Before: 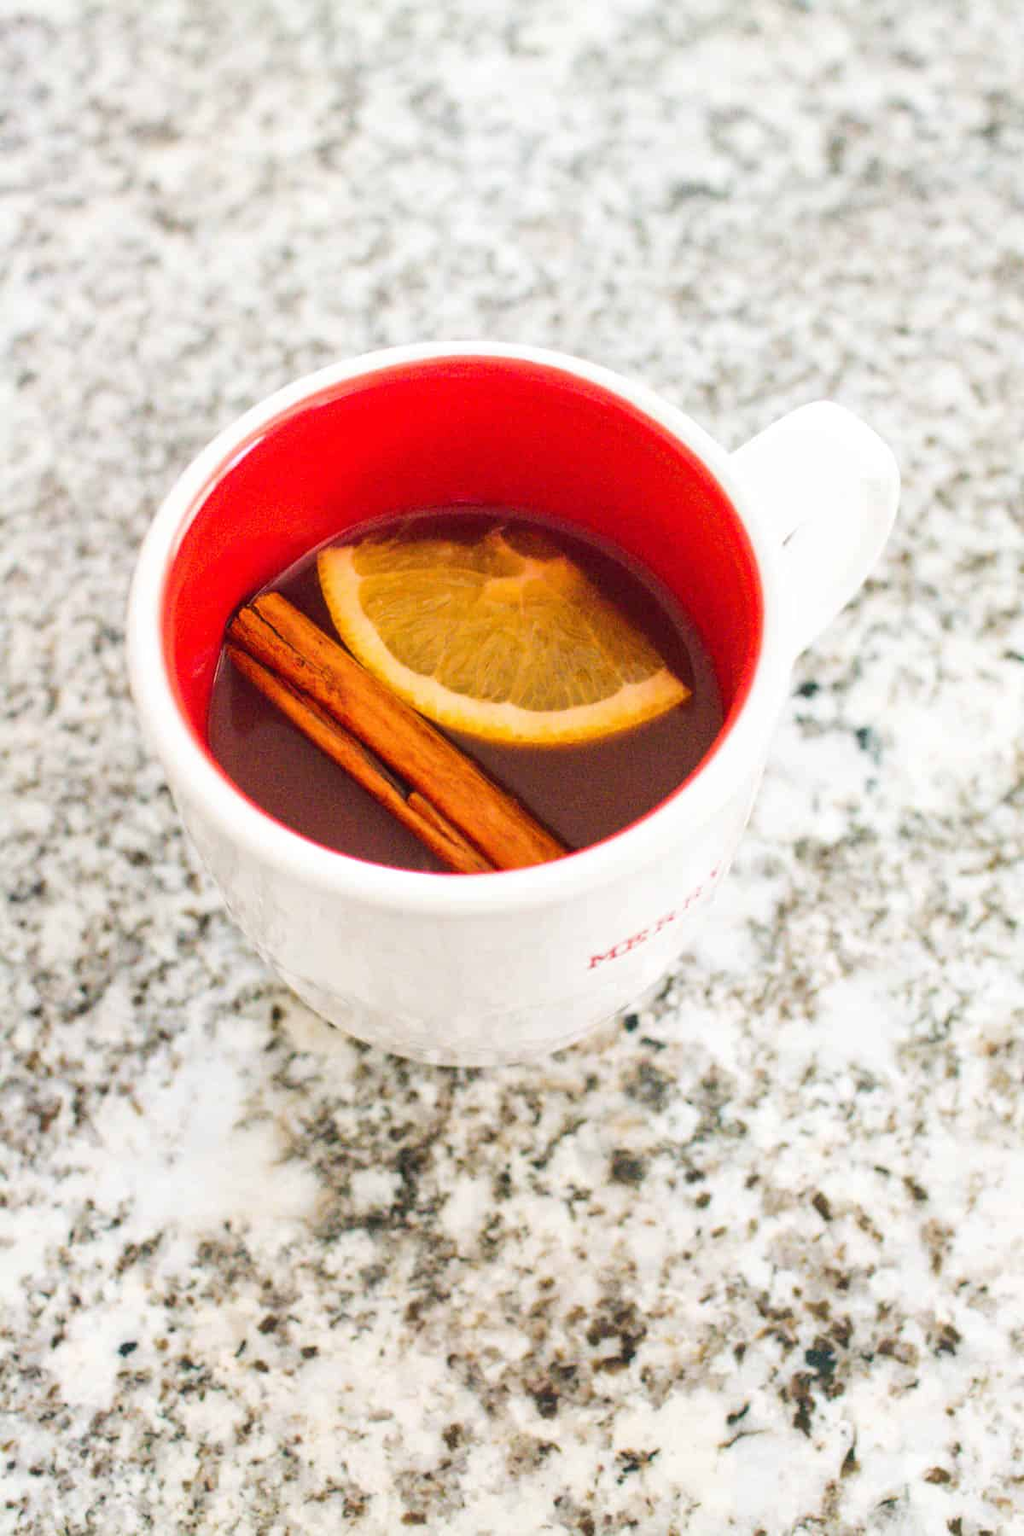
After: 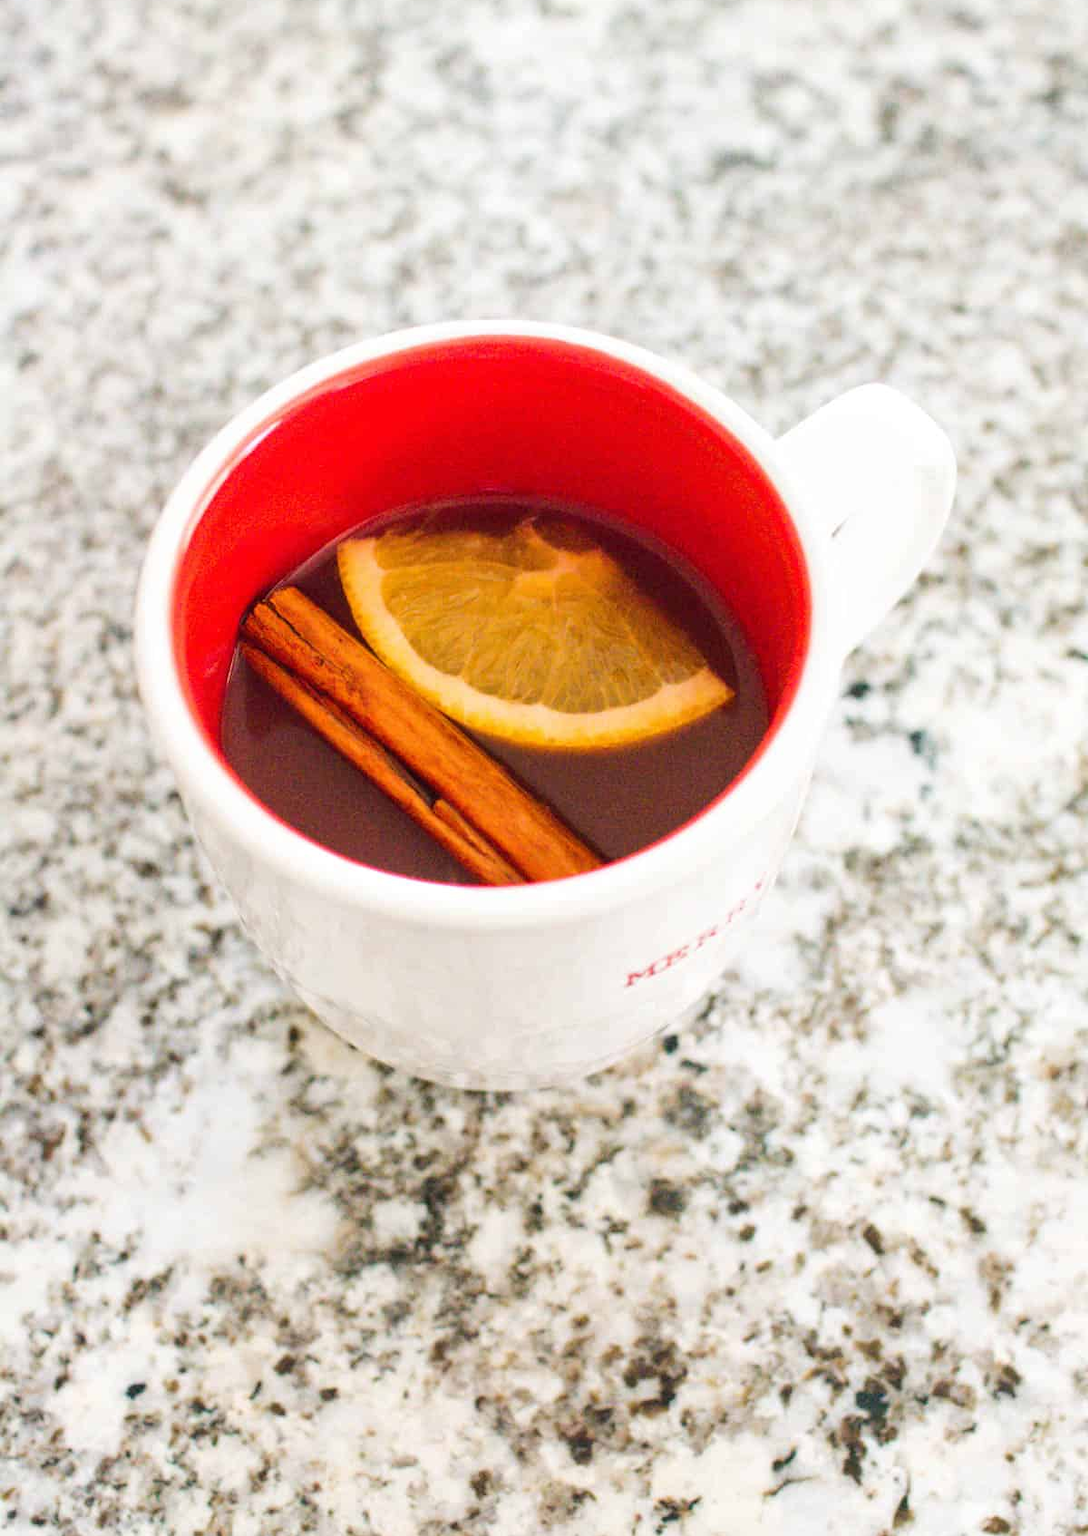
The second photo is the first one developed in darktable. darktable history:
crop and rotate: top 2.62%, bottom 3.232%
